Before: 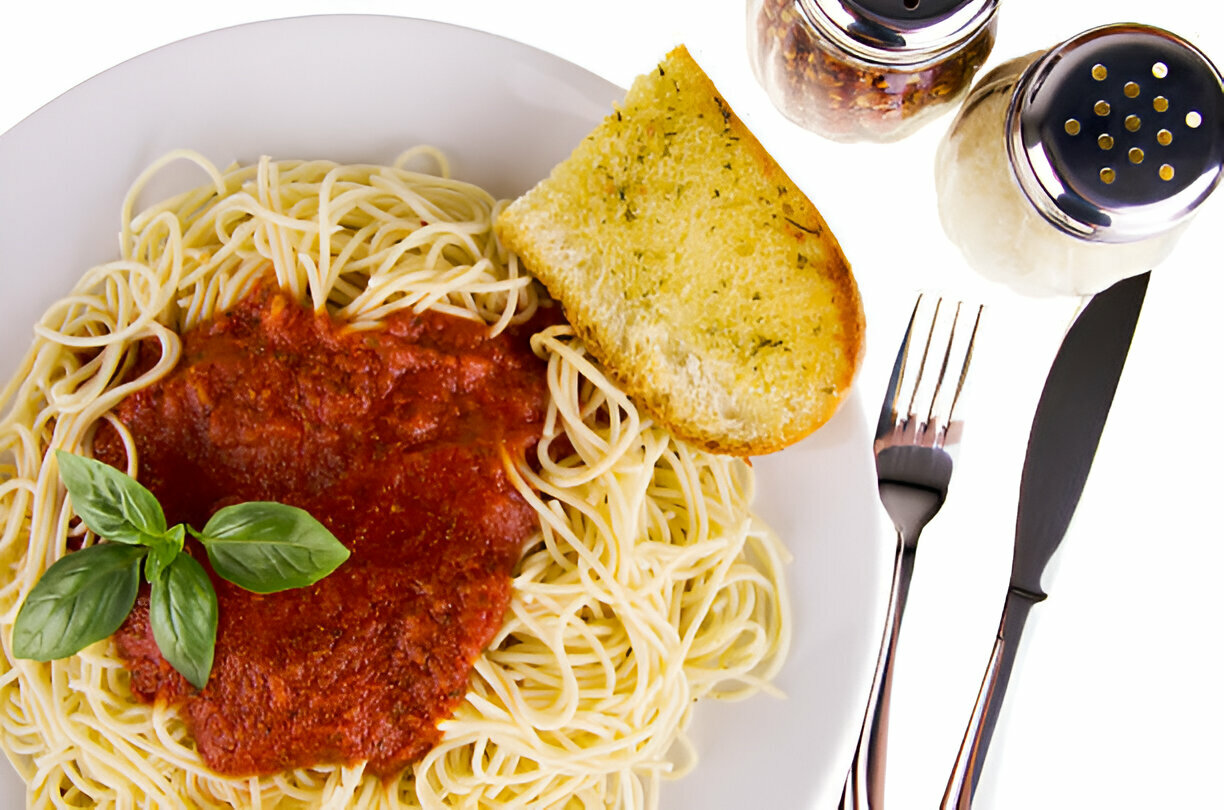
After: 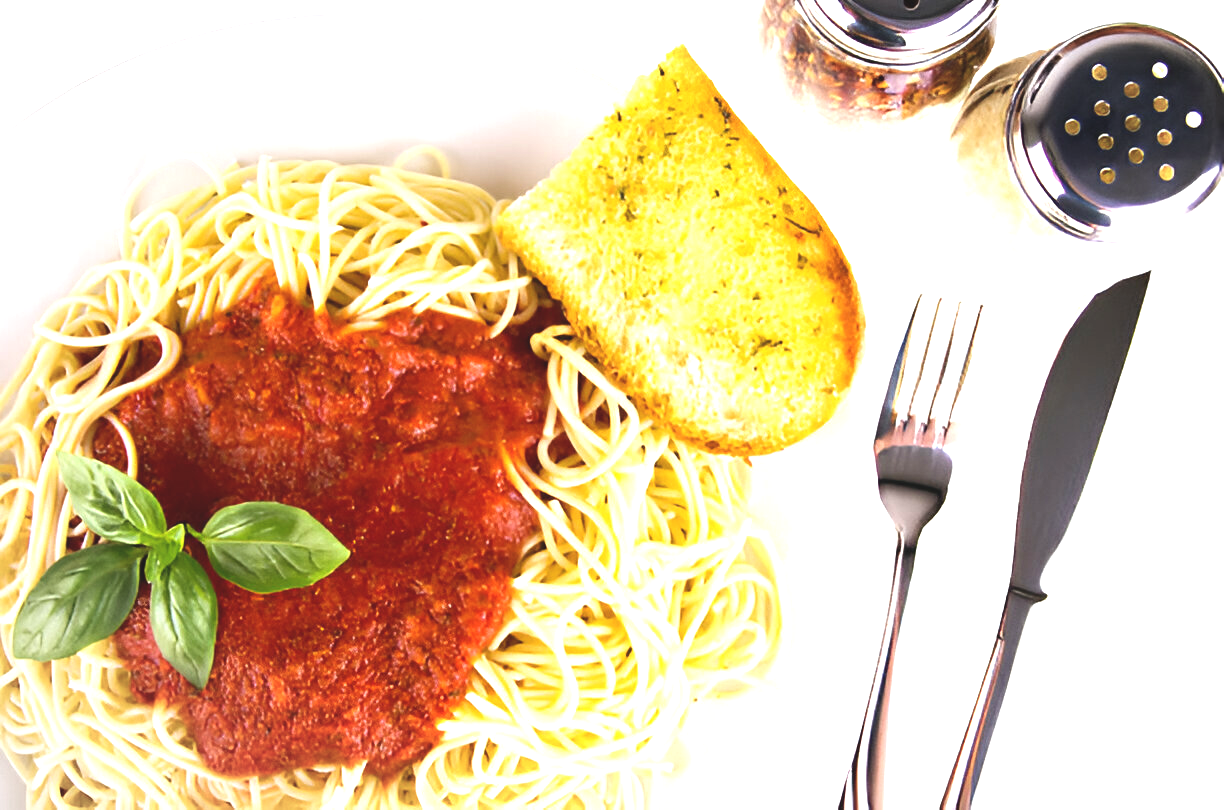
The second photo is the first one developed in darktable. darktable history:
exposure: black level correction -0.006, exposure 1 EV, compensate highlight preservation false
vignetting: brightness -0.194, saturation -0.289, automatic ratio true
